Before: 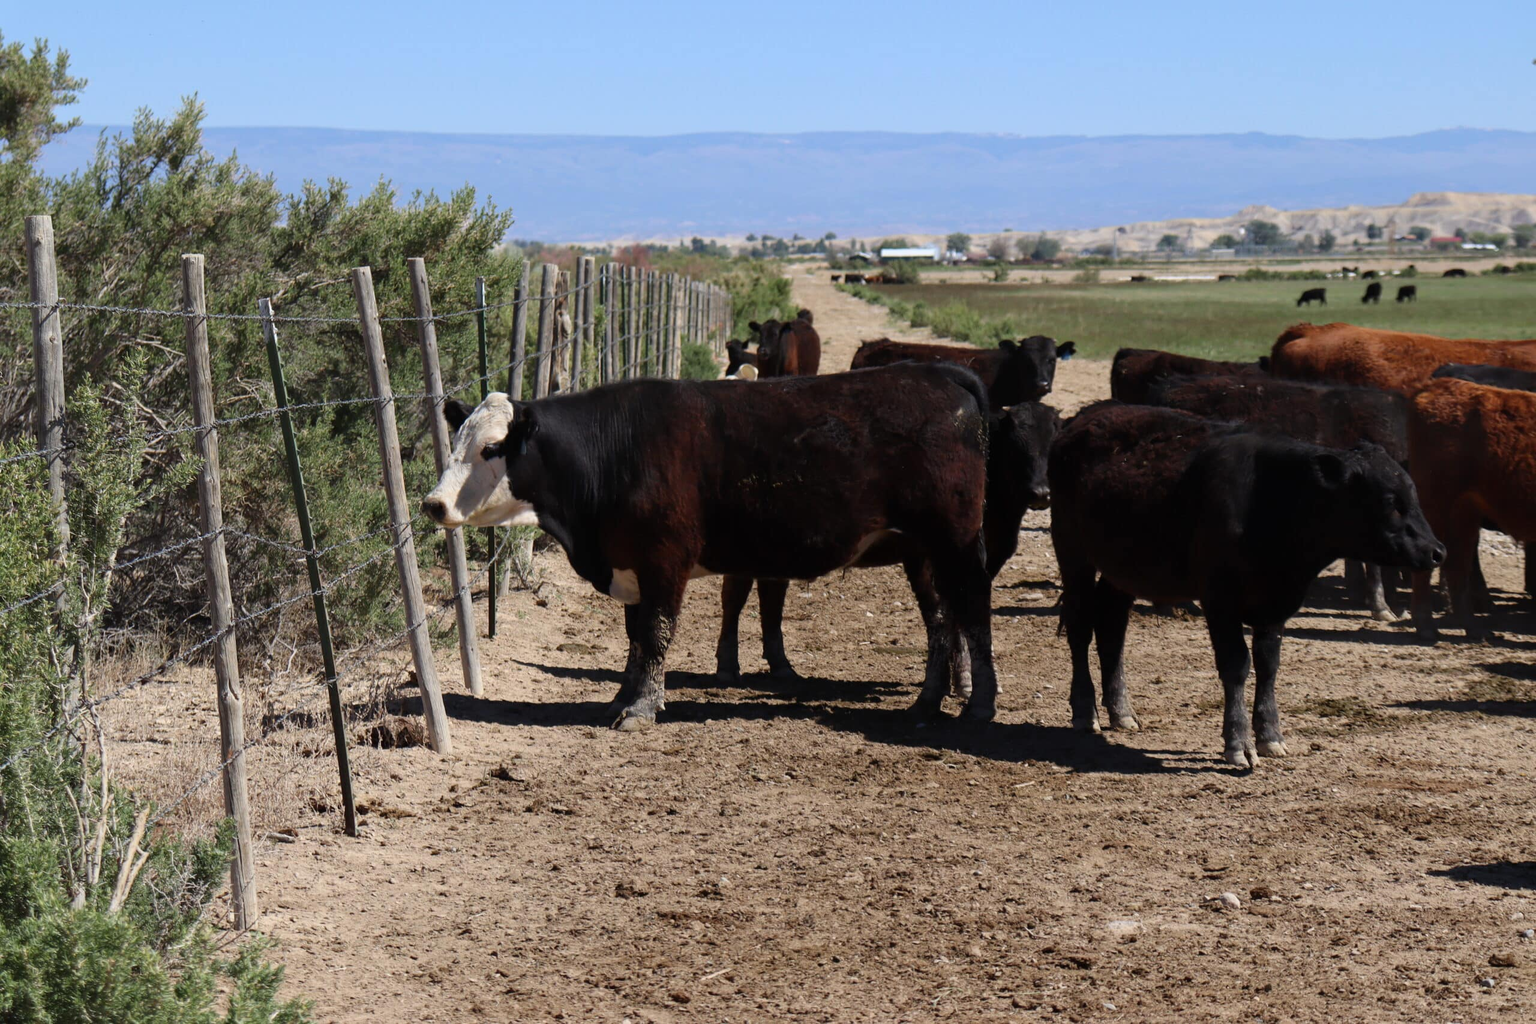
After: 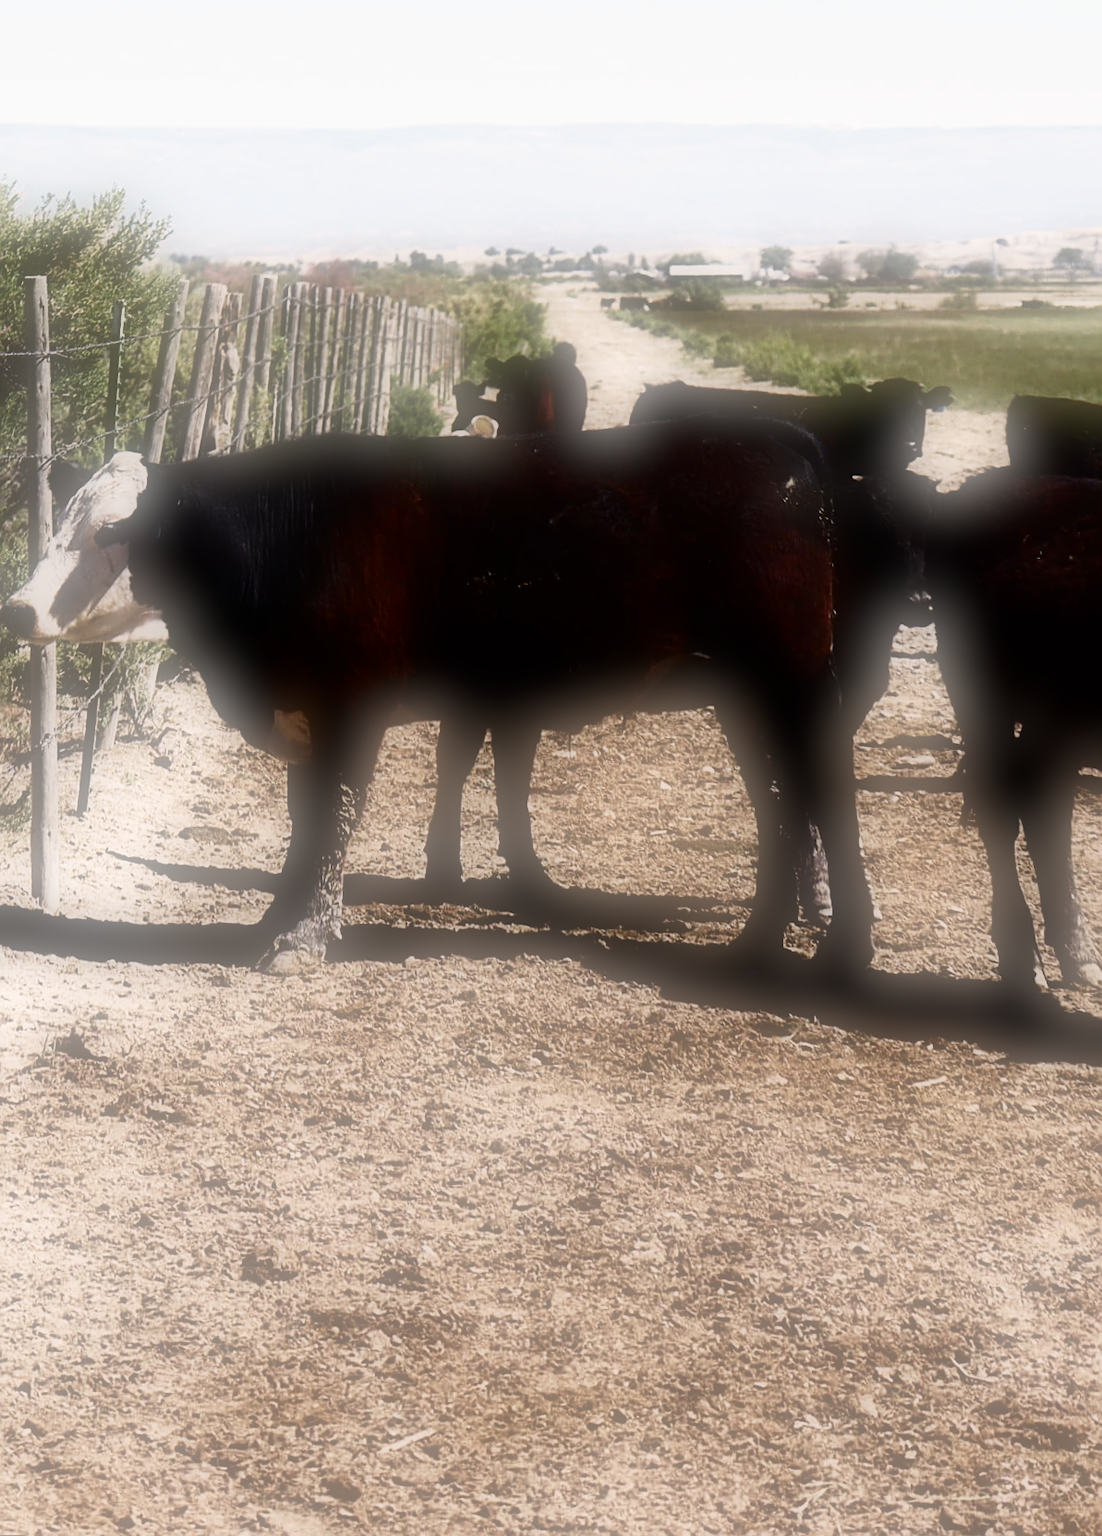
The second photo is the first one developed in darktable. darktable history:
base curve: curves: ch0 [(0, 0) (0.026, 0.03) (0.109, 0.232) (0.351, 0.748) (0.669, 0.968) (1, 1)], preserve colors none
rotate and perspective: rotation 0.72°, lens shift (vertical) -0.352, lens shift (horizontal) -0.051, crop left 0.152, crop right 0.859, crop top 0.019, crop bottom 0.964
white balance: emerald 1
contrast brightness saturation: contrast 0.1, brightness -0.26, saturation 0.14
sharpen: on, module defaults
soften: on, module defaults
color correction: highlights a* 5.59, highlights b* 5.24, saturation 0.68
crop: left 21.496%, right 22.254%
